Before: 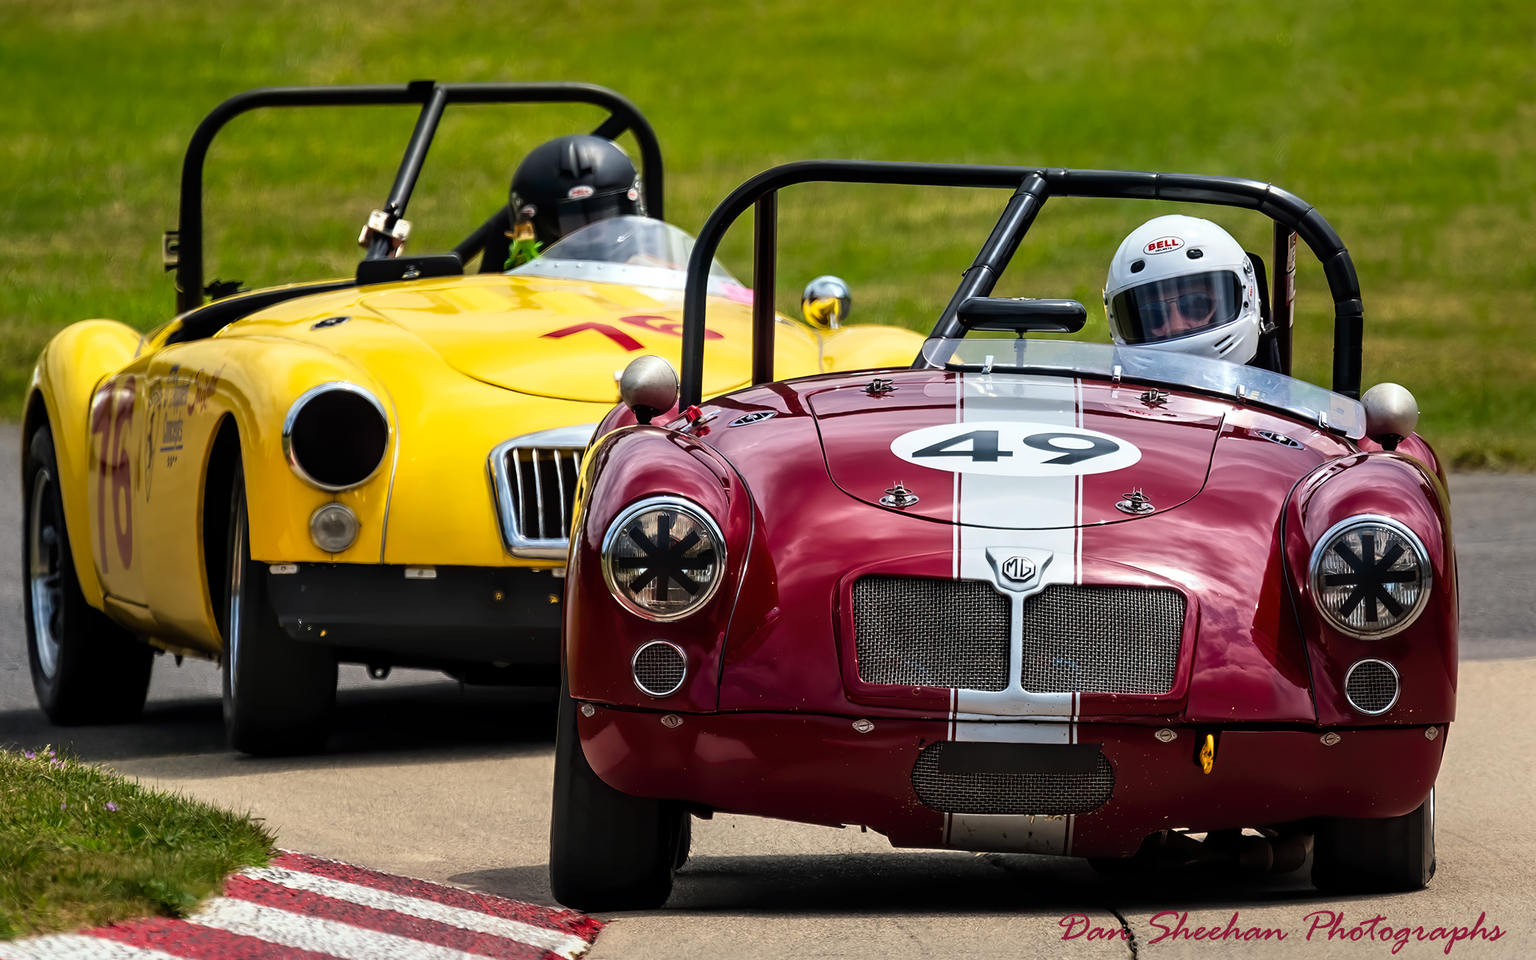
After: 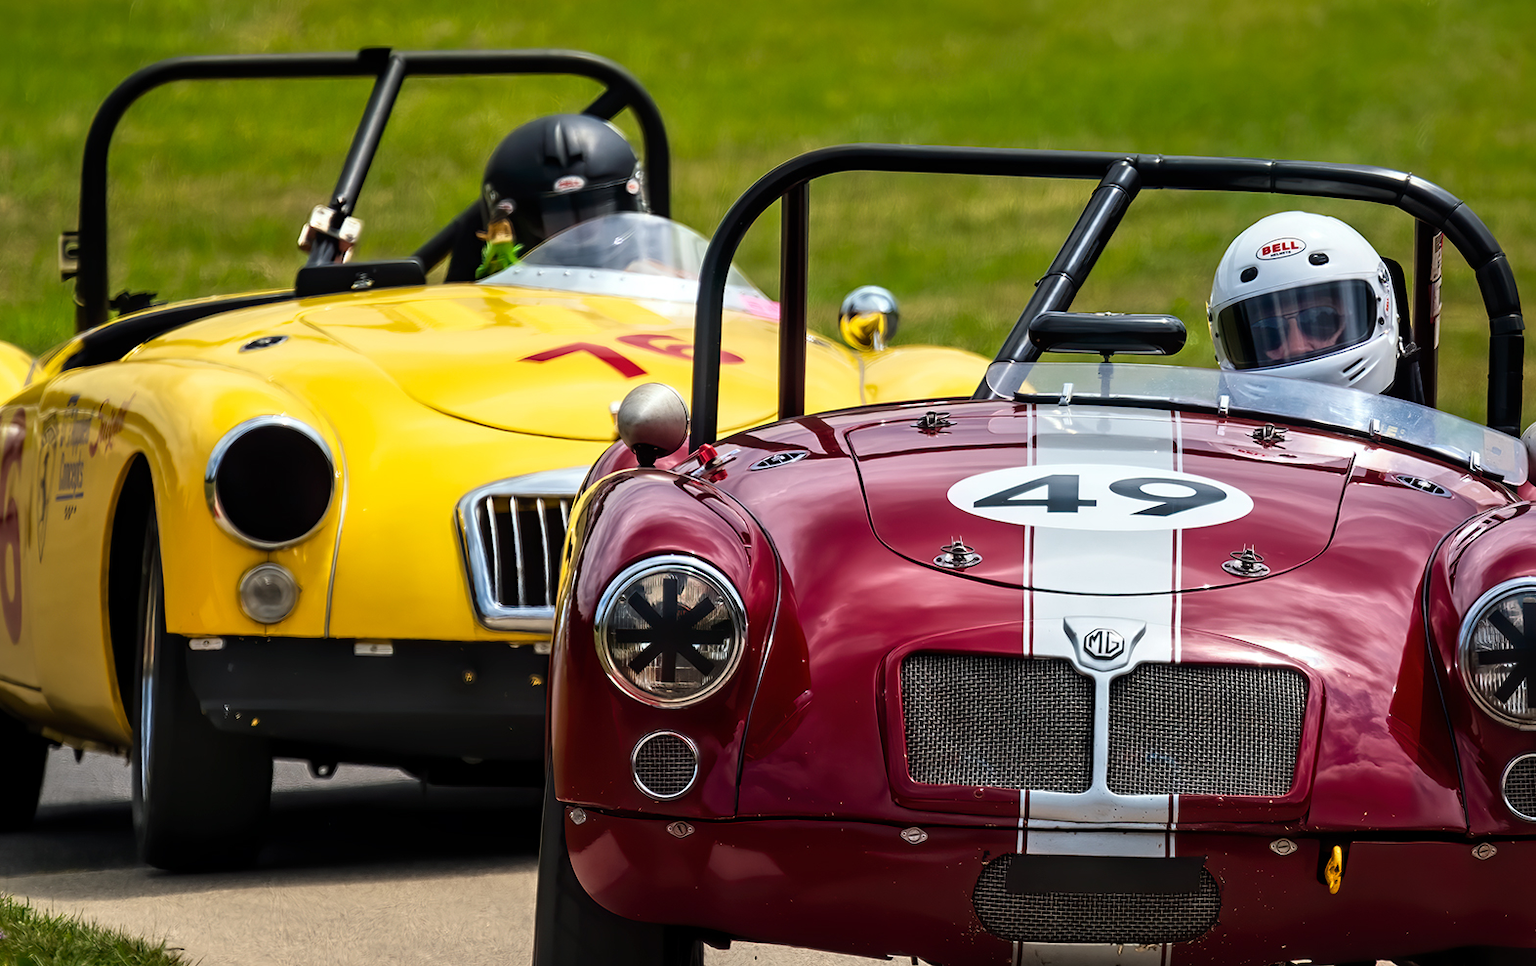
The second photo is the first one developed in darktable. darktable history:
crop and rotate: left 7.483%, top 4.414%, right 10.547%, bottom 13.006%
